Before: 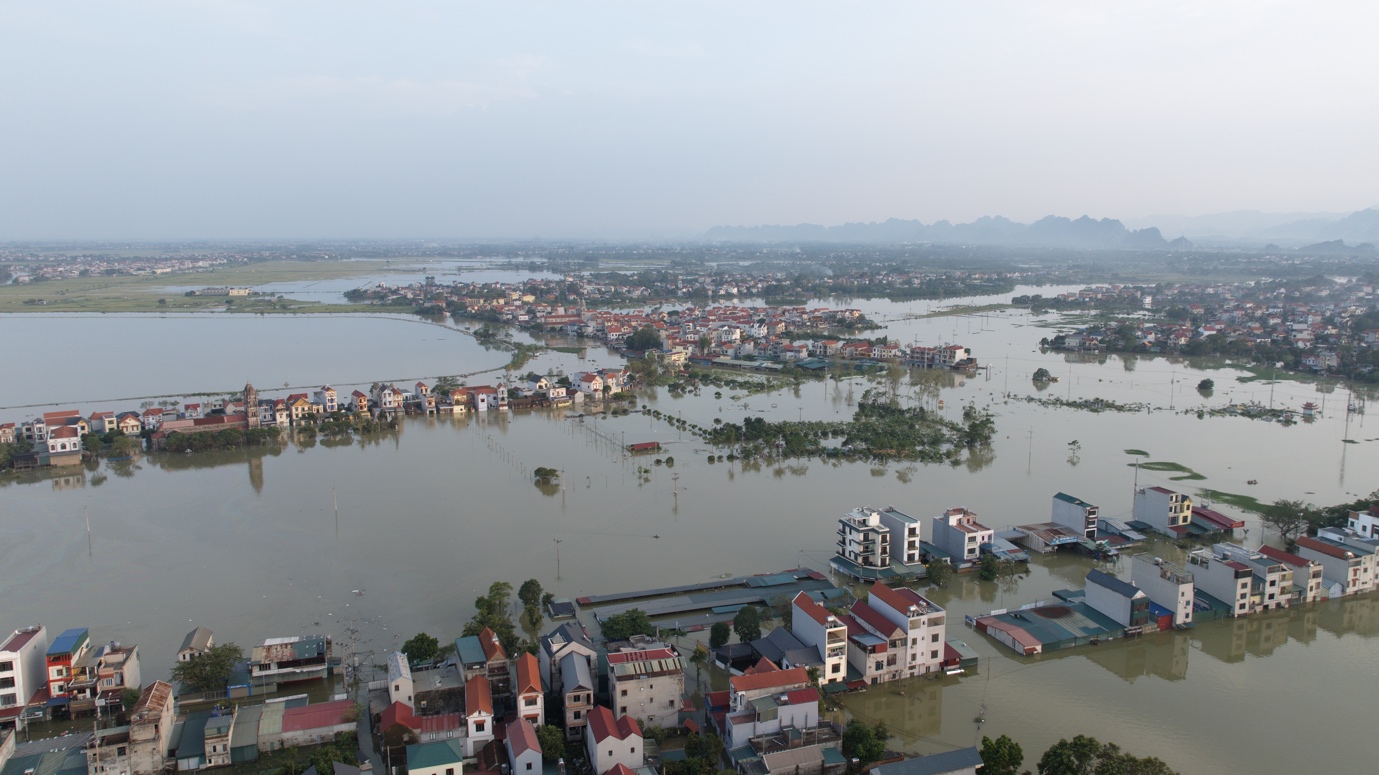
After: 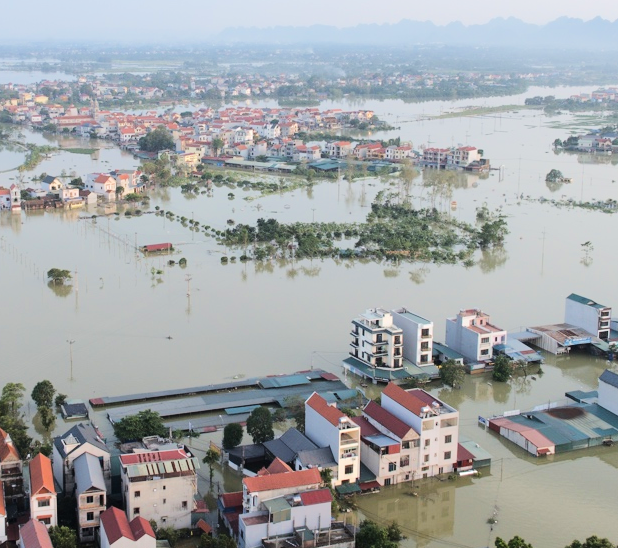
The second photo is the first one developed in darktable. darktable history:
crop: left 35.365%, top 25.728%, right 19.77%, bottom 3.435%
tone equalizer: -7 EV 0.164 EV, -6 EV 0.588 EV, -5 EV 1.19 EV, -4 EV 1.35 EV, -3 EV 1.15 EV, -2 EV 0.6 EV, -1 EV 0.162 EV, edges refinement/feathering 500, mask exposure compensation -1.57 EV, preserve details no
